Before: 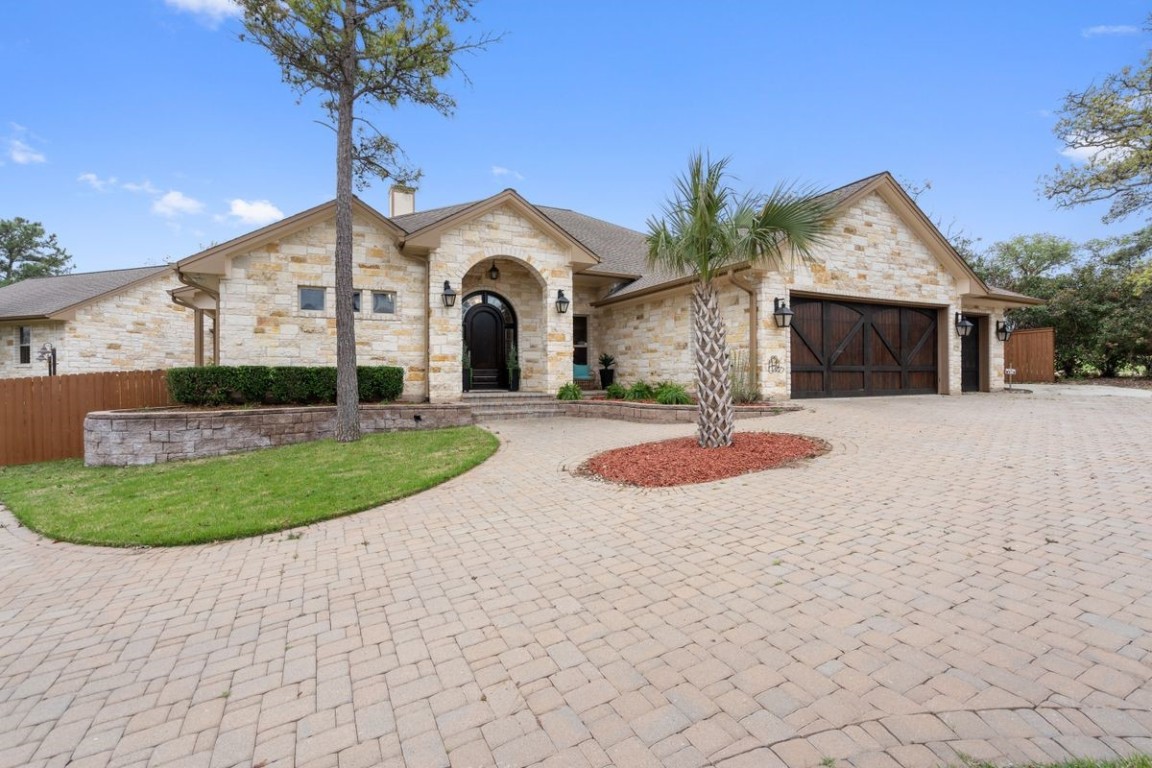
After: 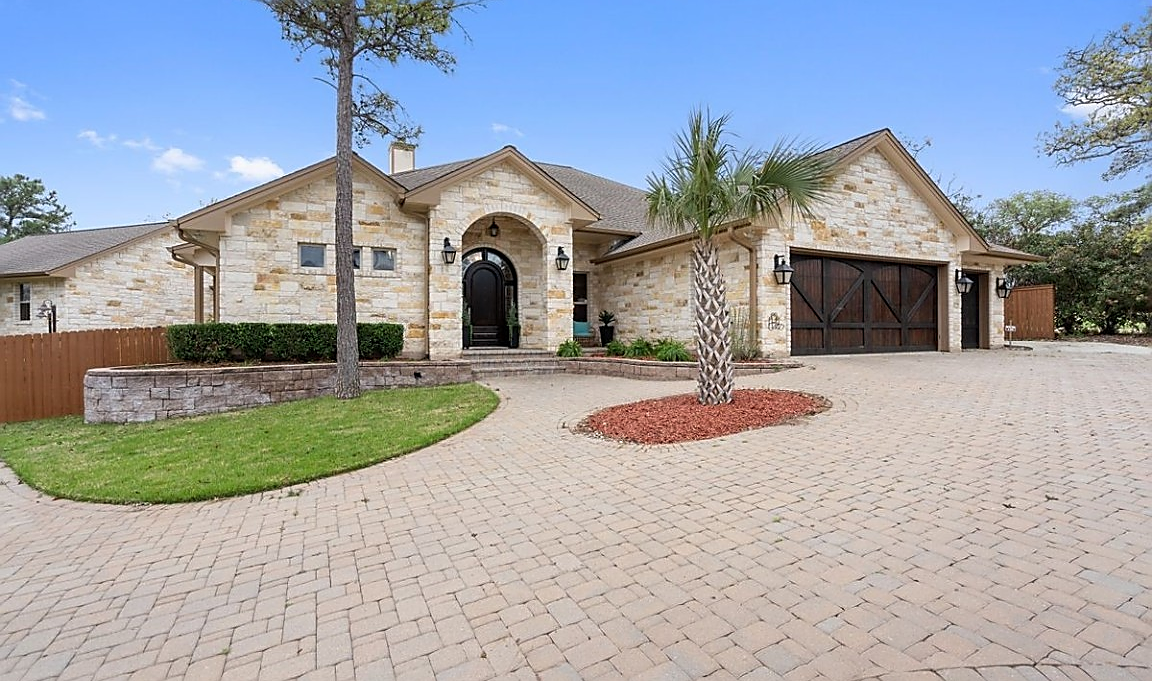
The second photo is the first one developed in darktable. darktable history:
crop and rotate: top 5.609%, bottom 5.609%
sharpen: radius 1.4, amount 1.25, threshold 0.7
